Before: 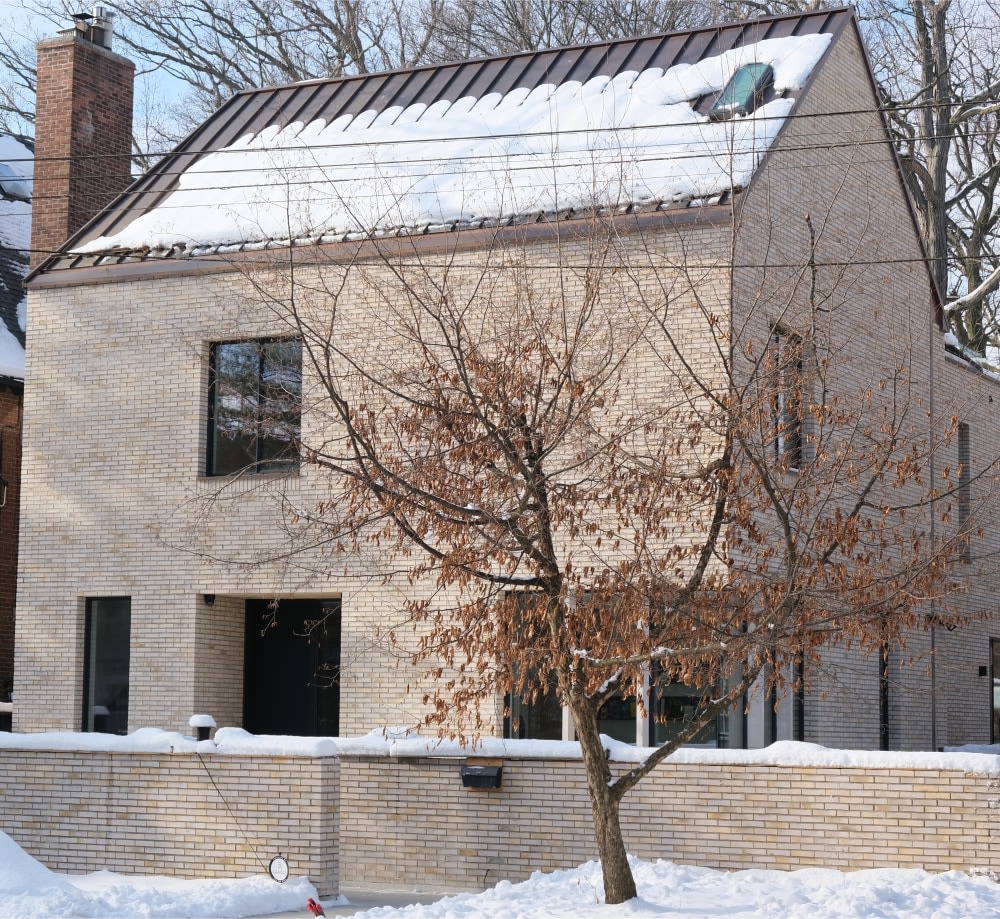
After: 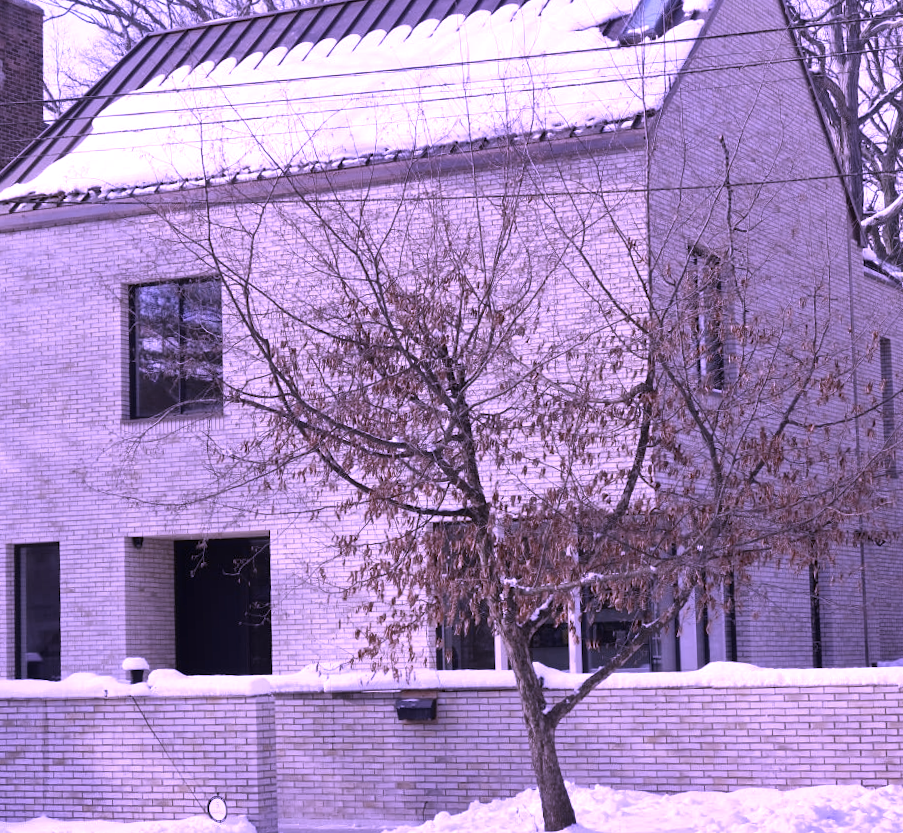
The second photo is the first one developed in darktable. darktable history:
crop and rotate: angle 2.13°, left 6.1%, top 5.708%
color zones: curves: ch0 [(0, 0.5) (0.125, 0.4) (0.25, 0.5) (0.375, 0.4) (0.5, 0.4) (0.625, 0.6) (0.75, 0.6) (0.875, 0.5)]; ch1 [(0, 0.35) (0.125, 0.45) (0.25, 0.35) (0.375, 0.35) (0.5, 0.35) (0.625, 0.35) (0.75, 0.45) (0.875, 0.35)]; ch2 [(0, 0.6) (0.125, 0.5) (0.25, 0.5) (0.375, 0.6) (0.5, 0.6) (0.625, 0.5) (0.75, 0.5) (0.875, 0.5)], mix 19.03%
color calibration: illuminant custom, x 0.38, y 0.481, temperature 4450.4 K
shadows and highlights: soften with gaussian
